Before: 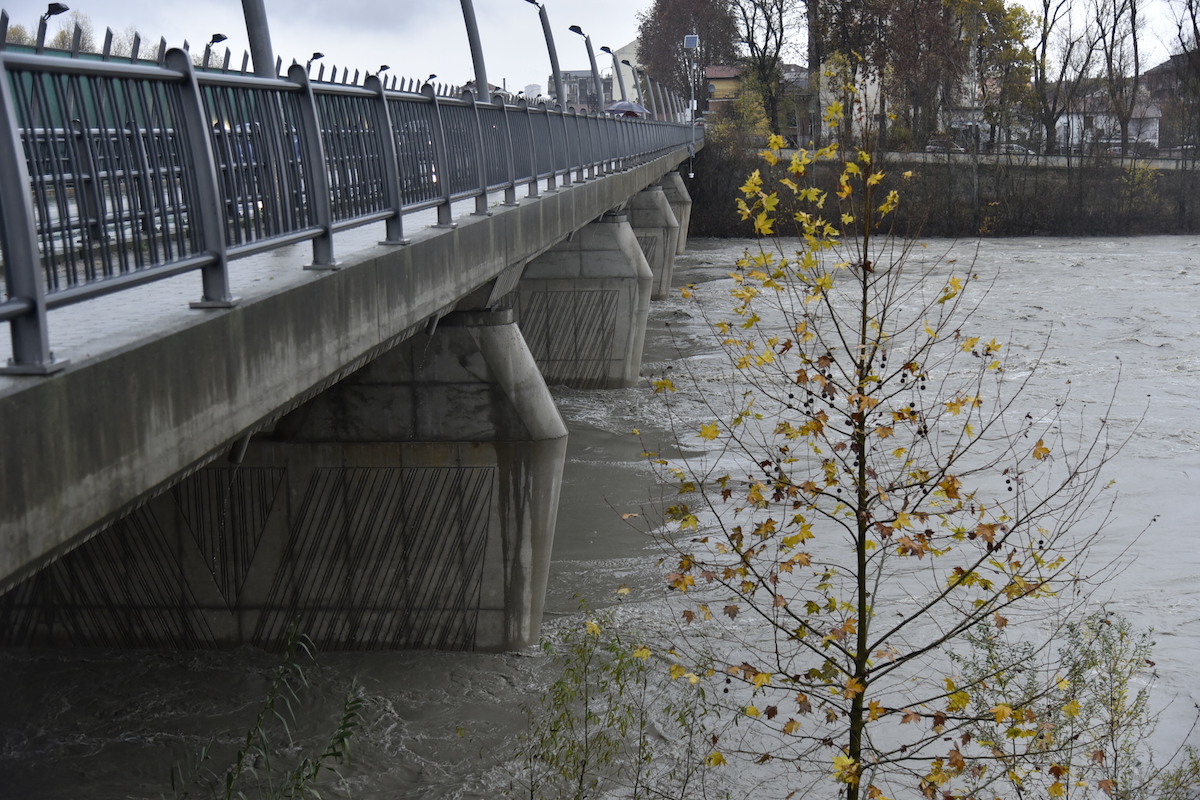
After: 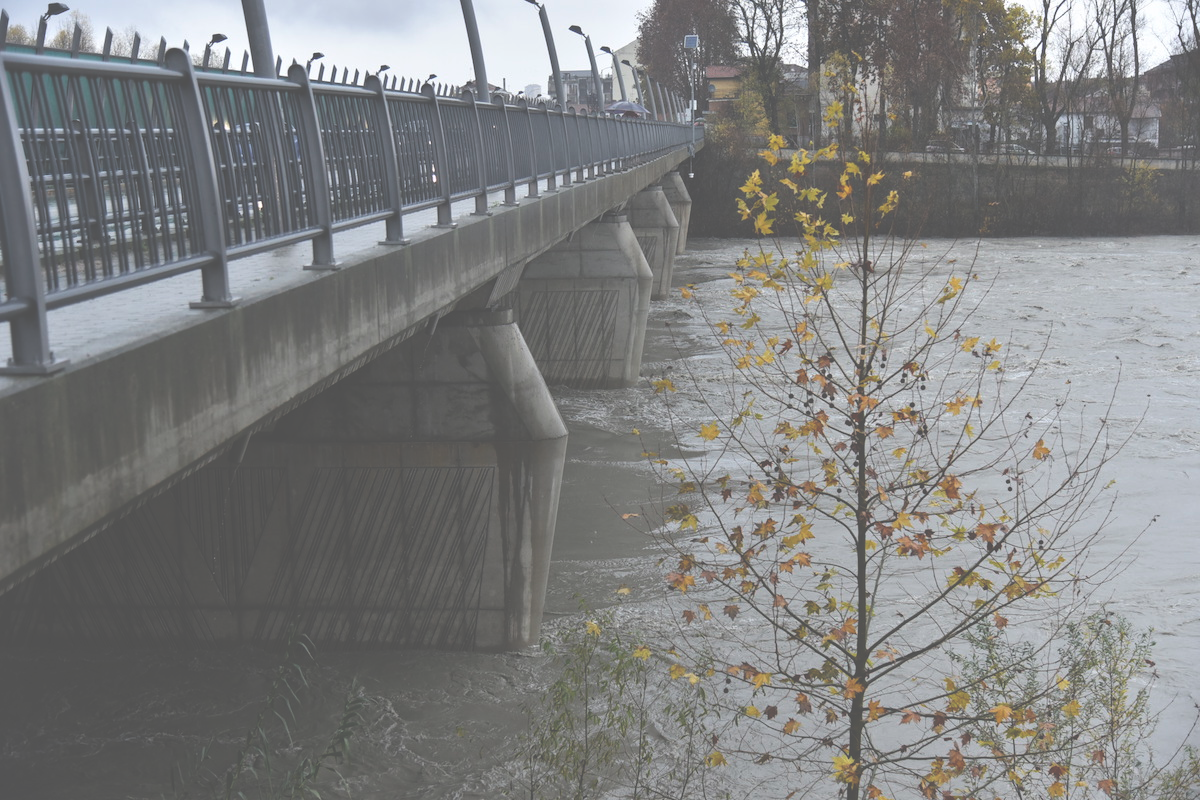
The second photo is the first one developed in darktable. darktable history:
exposure: black level correction -0.086, compensate exposure bias true, compensate highlight preservation false
